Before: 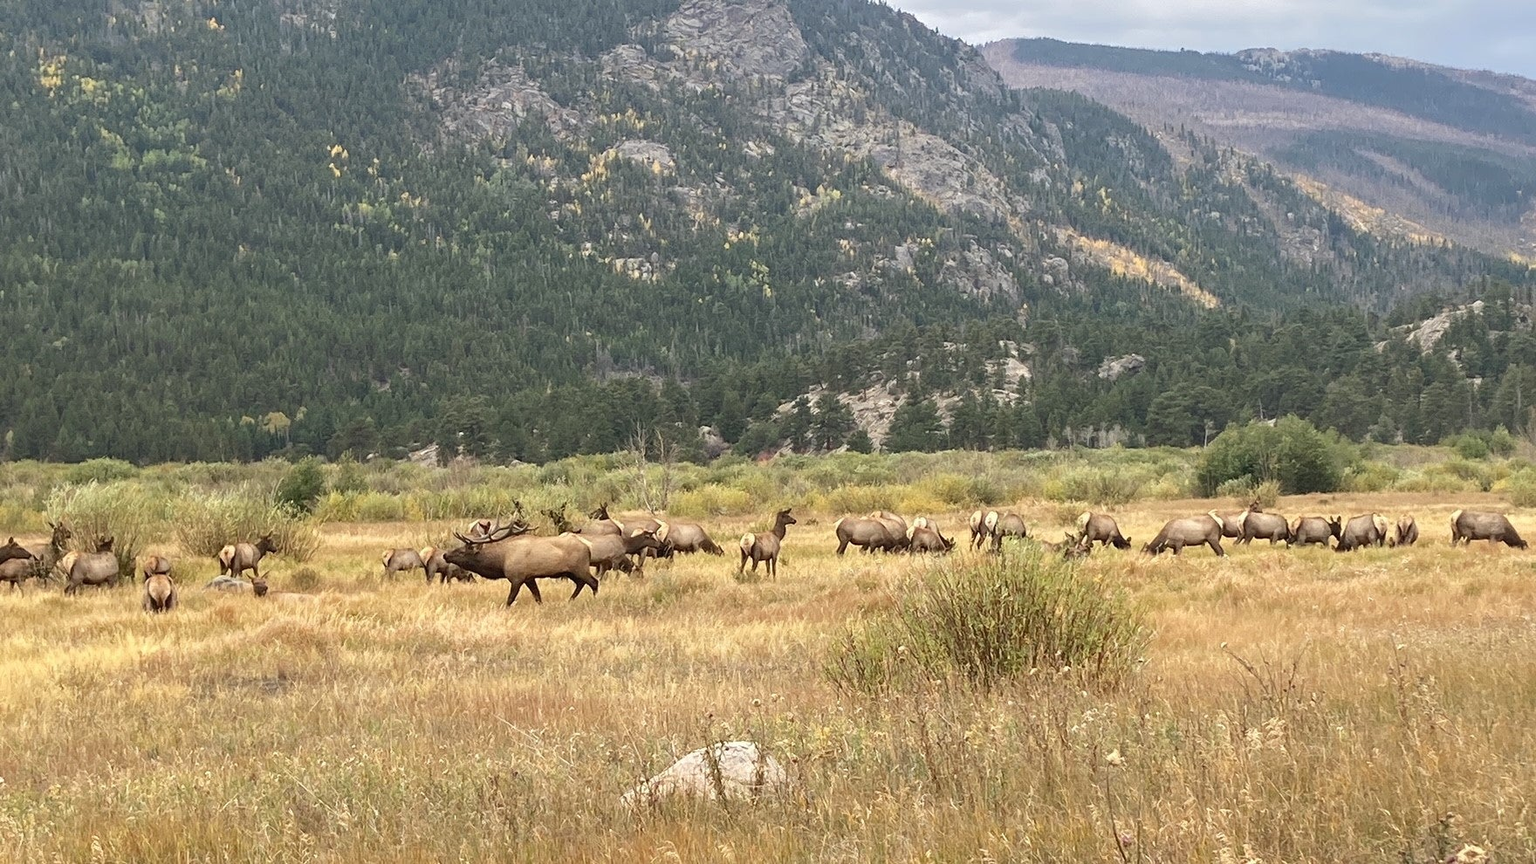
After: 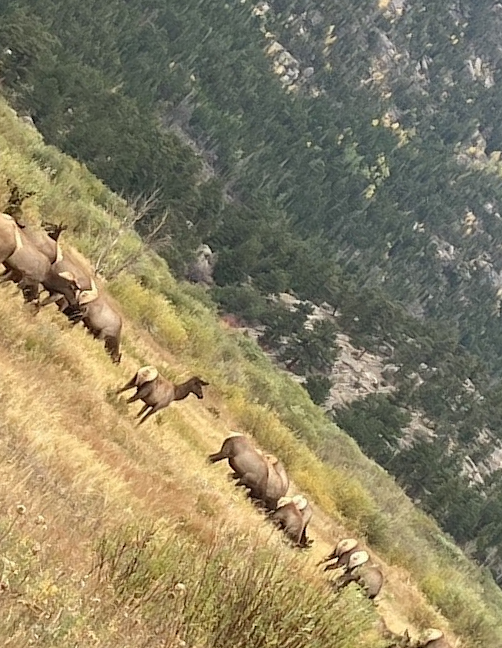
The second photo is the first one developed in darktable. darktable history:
crop and rotate: angle -46.17°, top 16.32%, right 0.945%, bottom 11.699%
